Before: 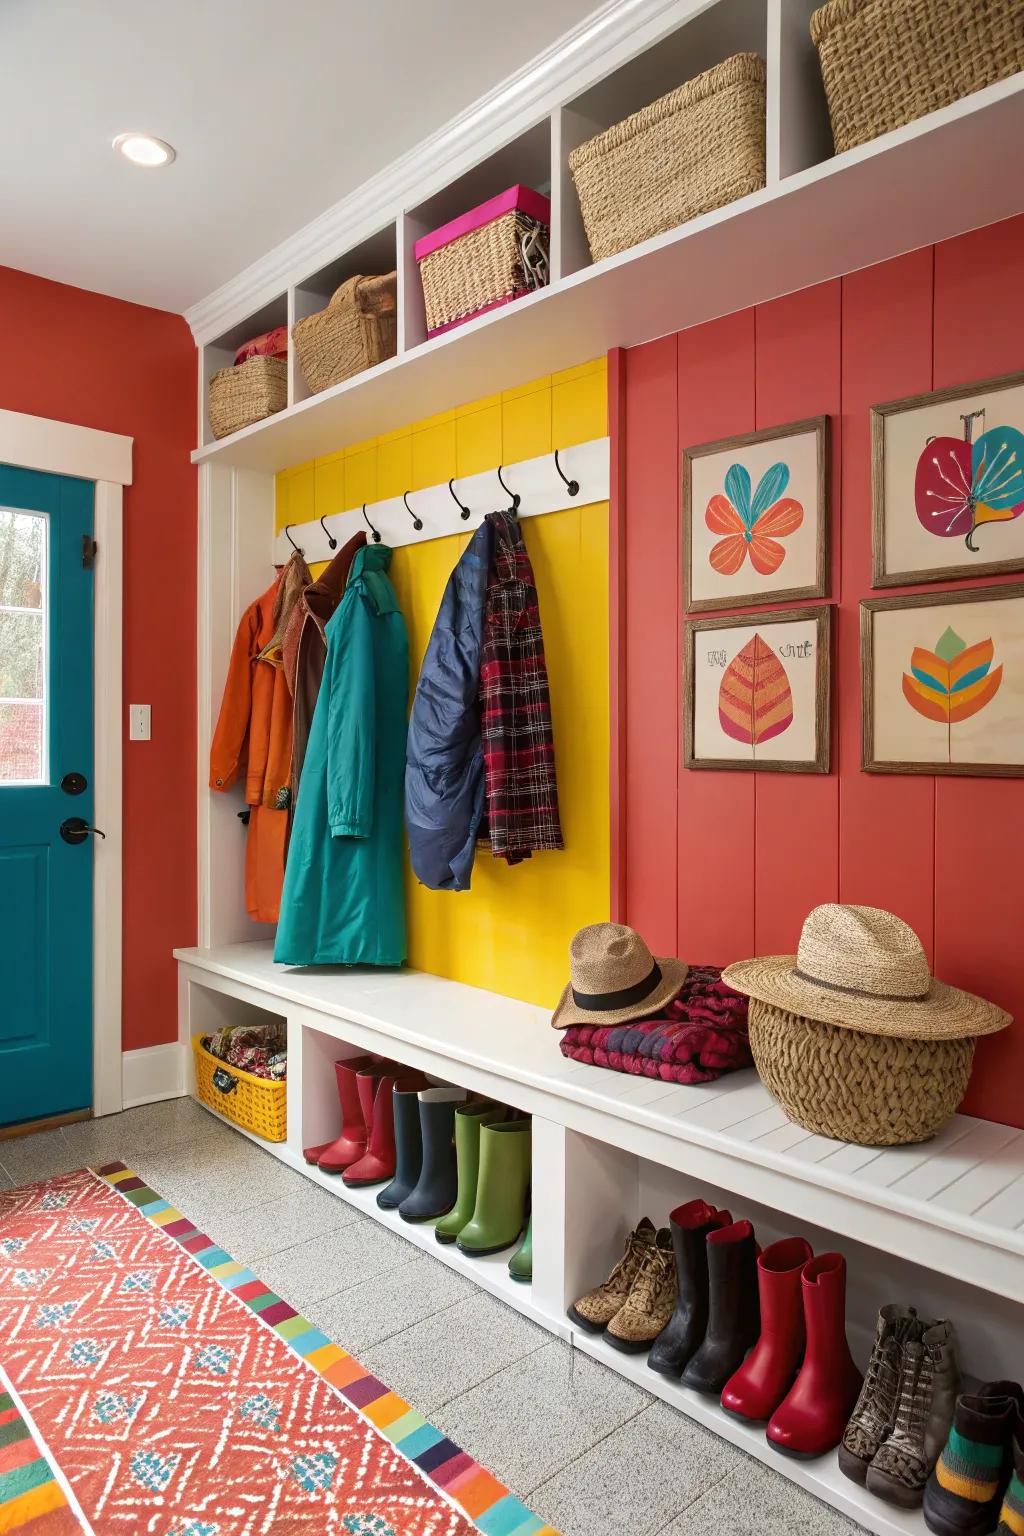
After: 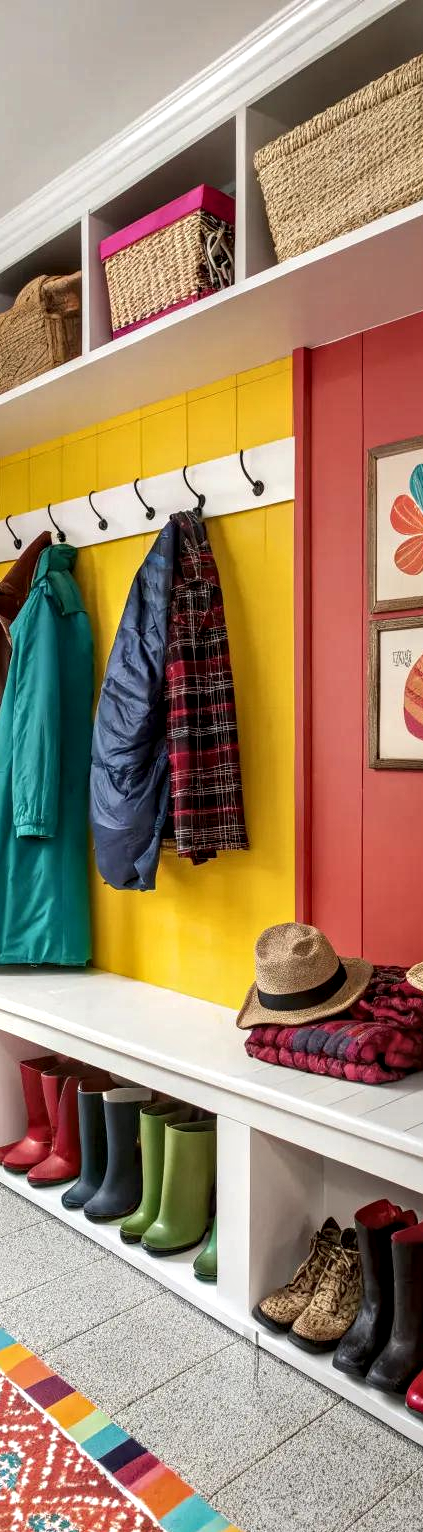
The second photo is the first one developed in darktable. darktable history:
crop: left 30.832%, right 27.153%
local contrast: detail 150%
